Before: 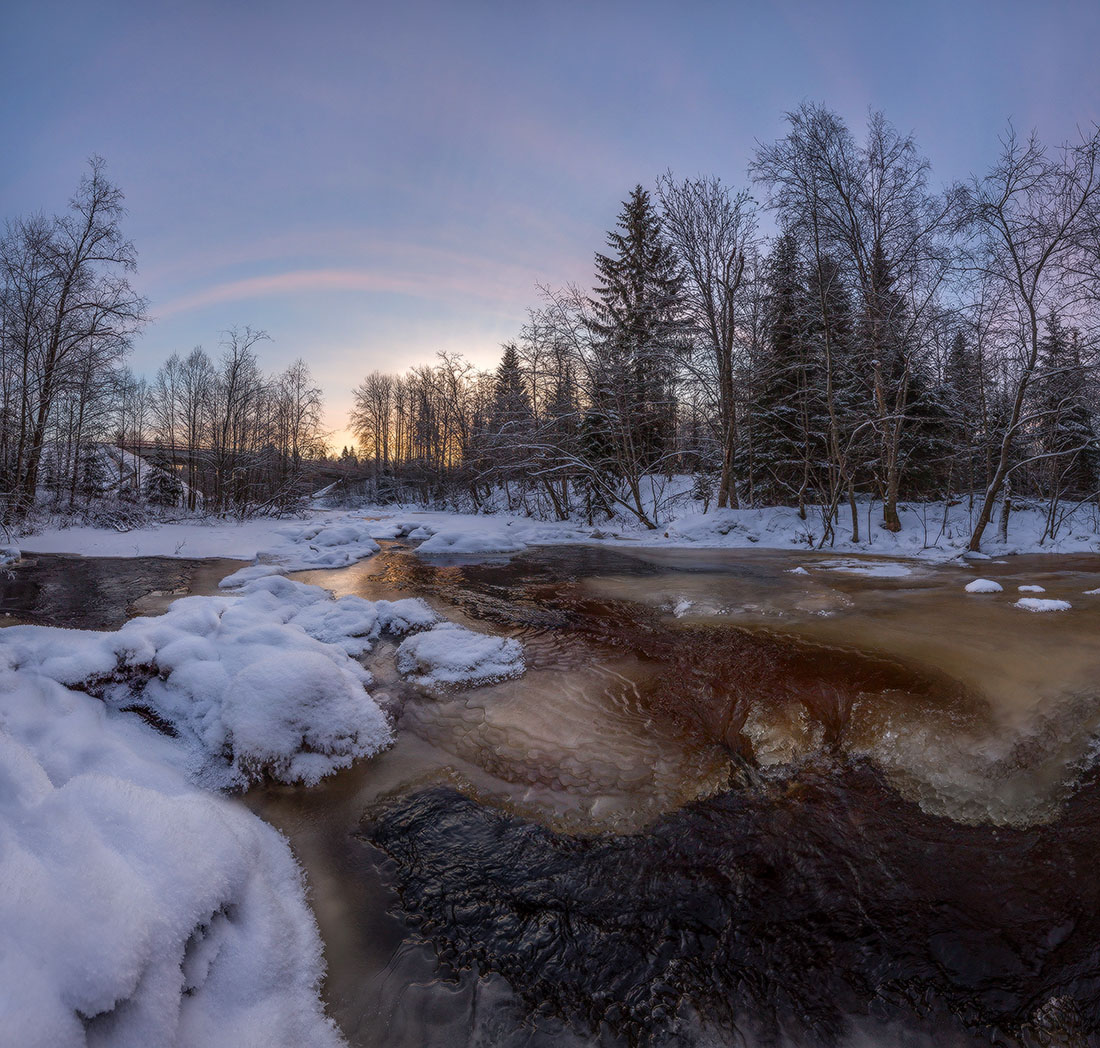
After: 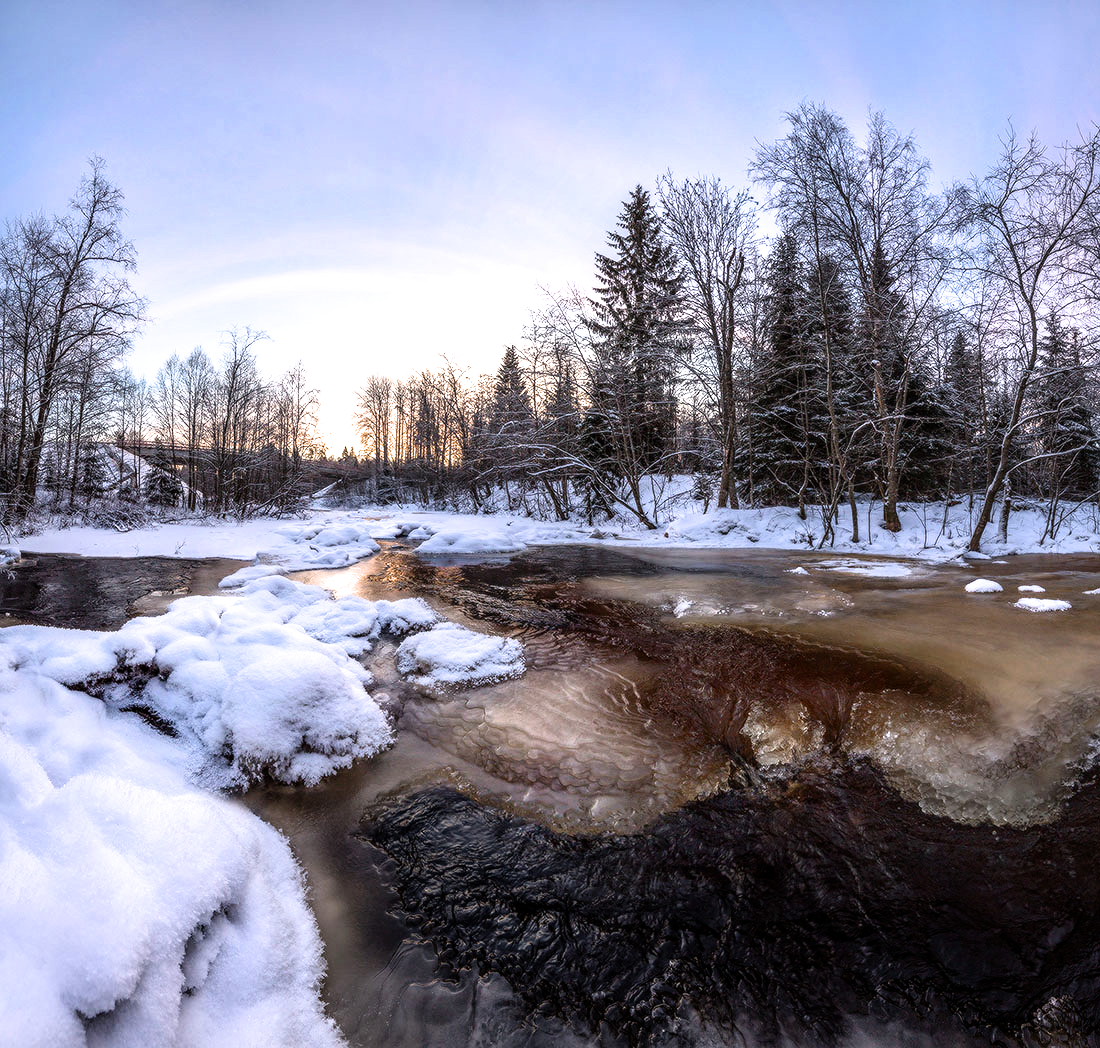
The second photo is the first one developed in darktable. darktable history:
exposure: exposure 1.001 EV, compensate highlight preservation false
filmic rgb: black relative exposure -8 EV, white relative exposure 2.19 EV, hardness 6.92
